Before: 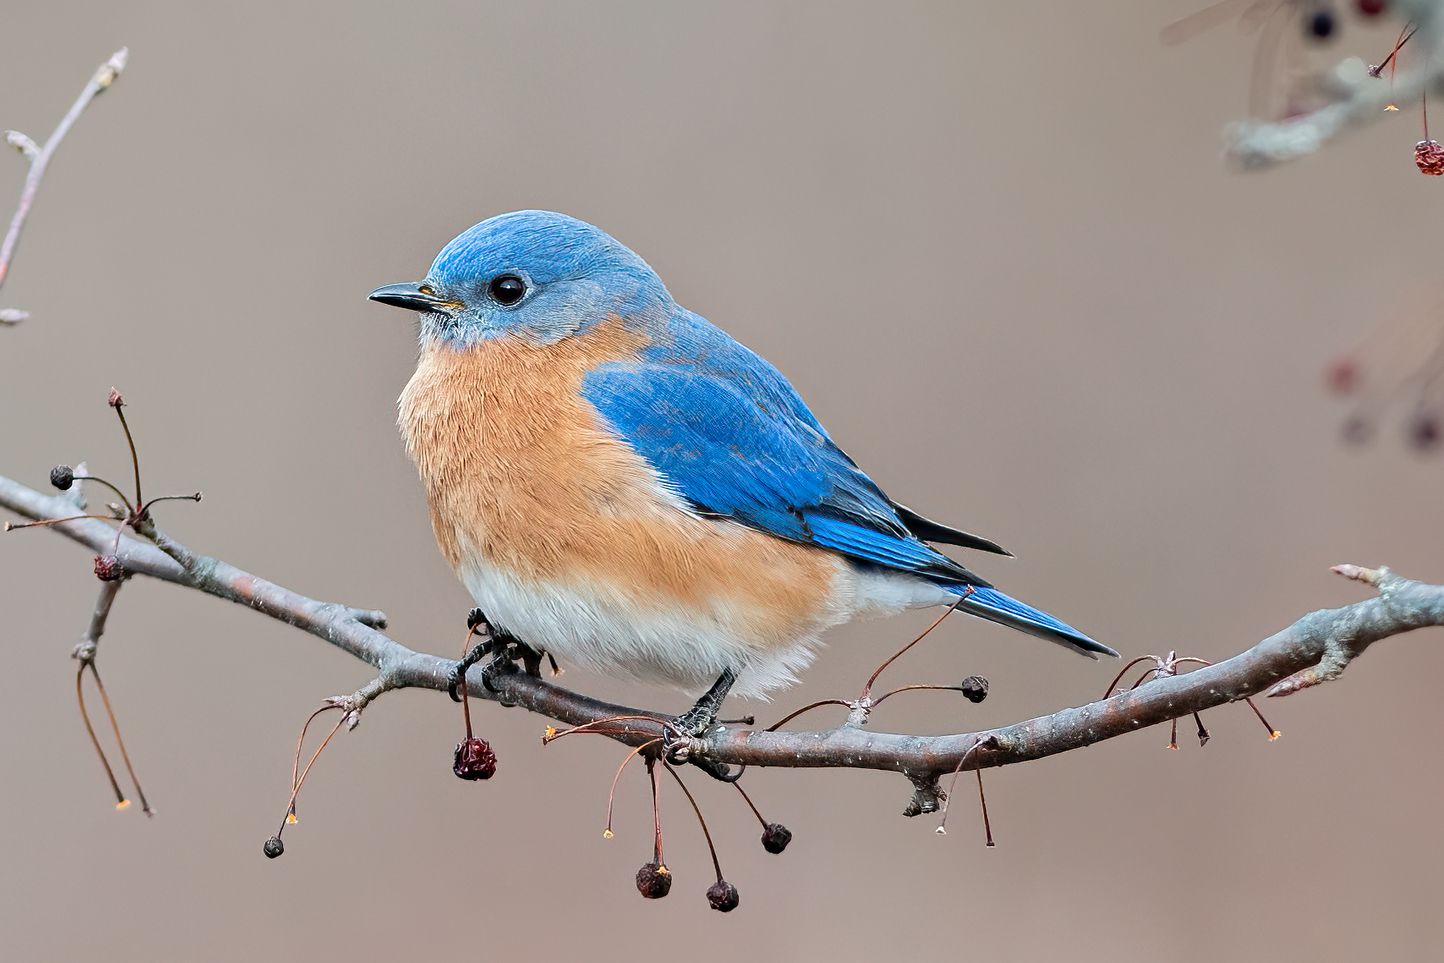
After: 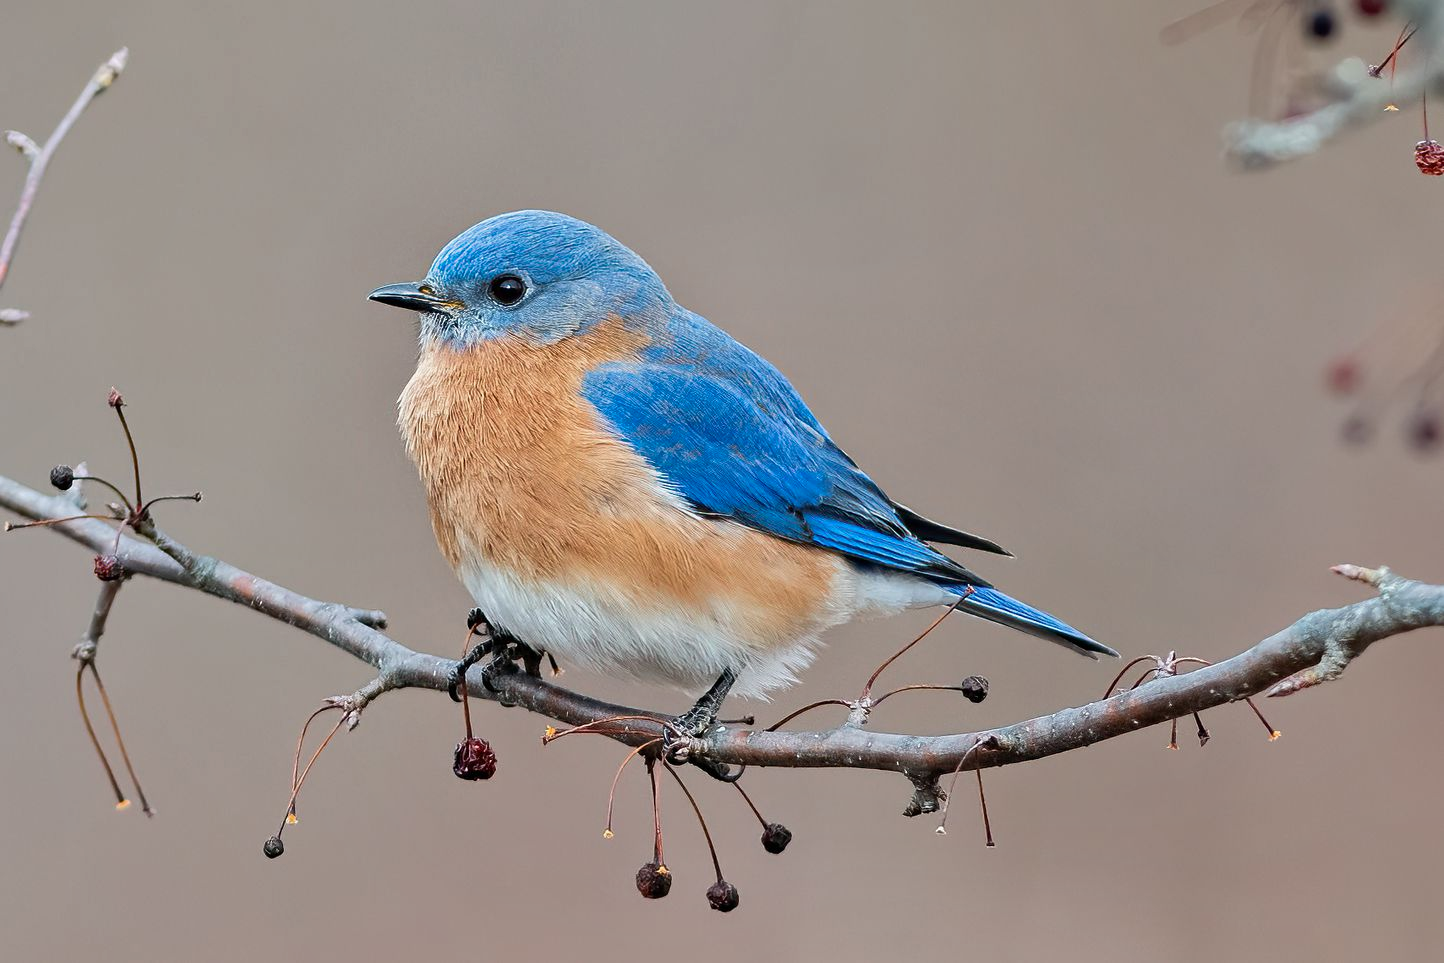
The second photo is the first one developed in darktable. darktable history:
shadows and highlights: shadows 43.71, white point adjustment -1.46, soften with gaussian
white balance: emerald 1
